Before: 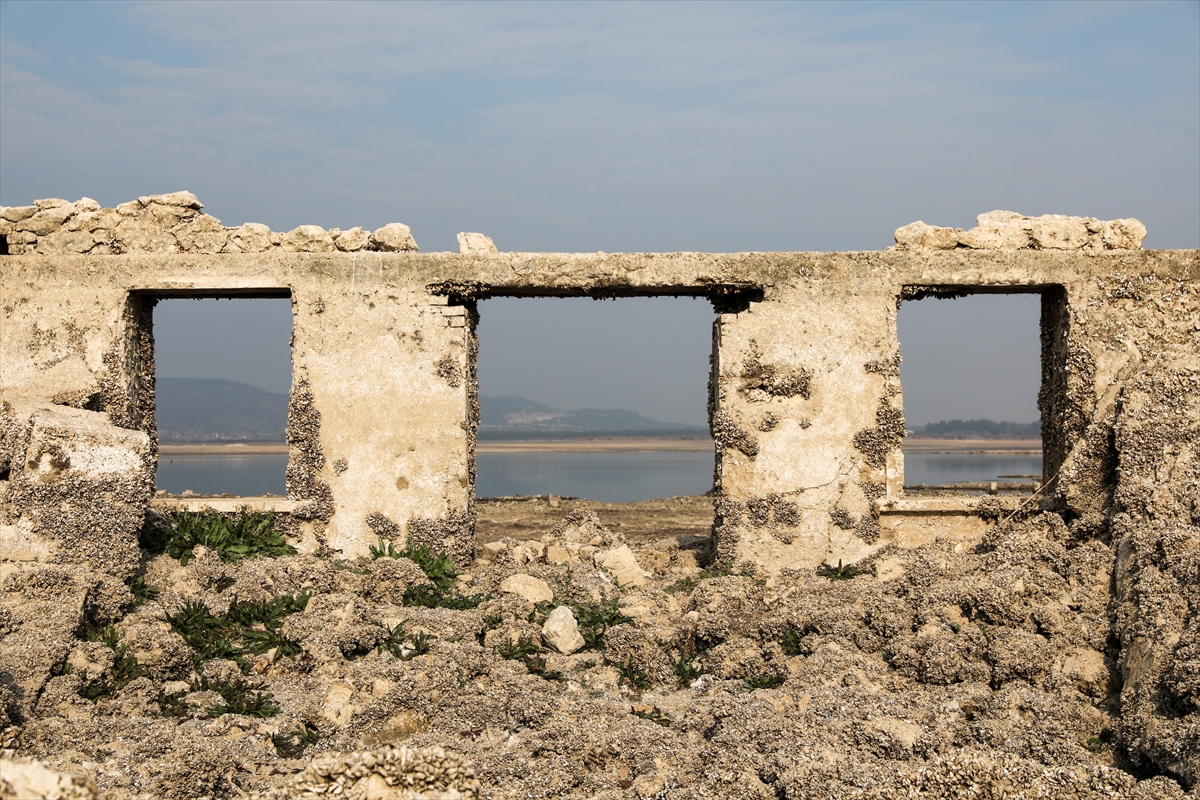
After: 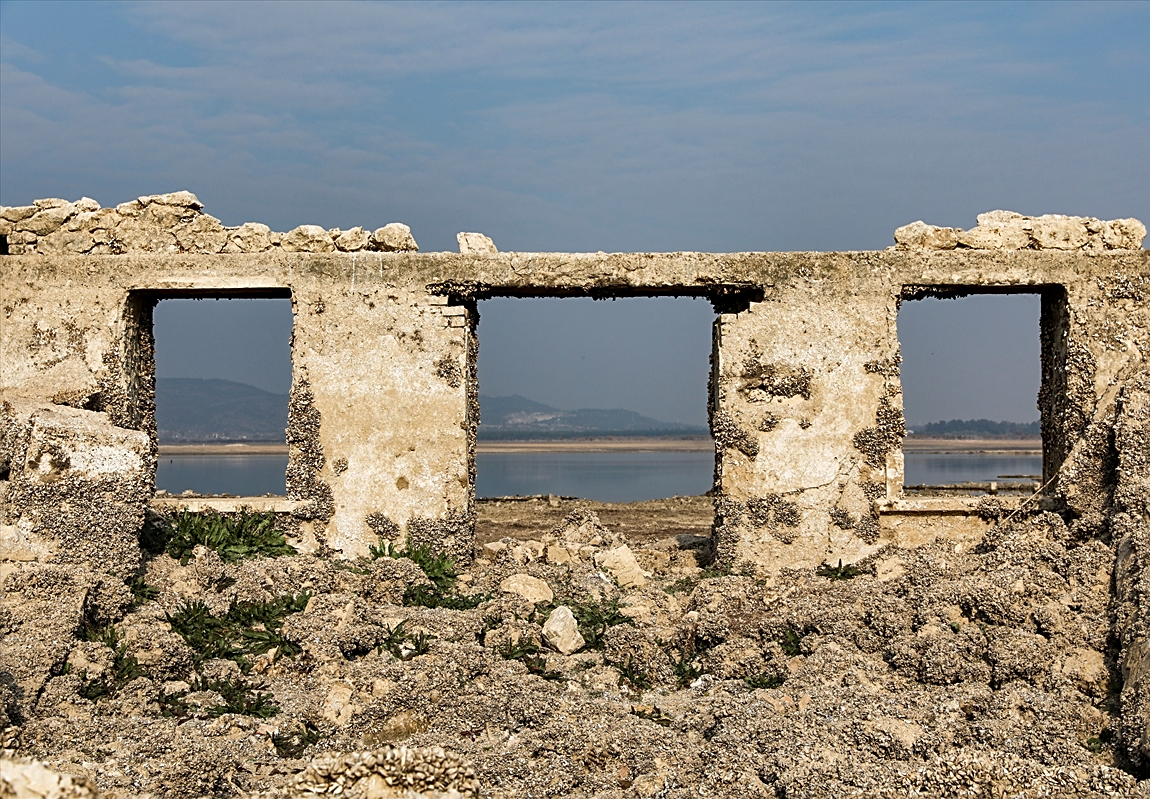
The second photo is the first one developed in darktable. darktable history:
sharpen: on, module defaults
white balance: red 0.988, blue 1.017
haze removal: strength 0.25, distance 0.25, compatibility mode true, adaptive false
crop: right 4.126%, bottom 0.031%
shadows and highlights: radius 108.52, shadows 40.68, highlights -72.88, low approximation 0.01, soften with gaussian
